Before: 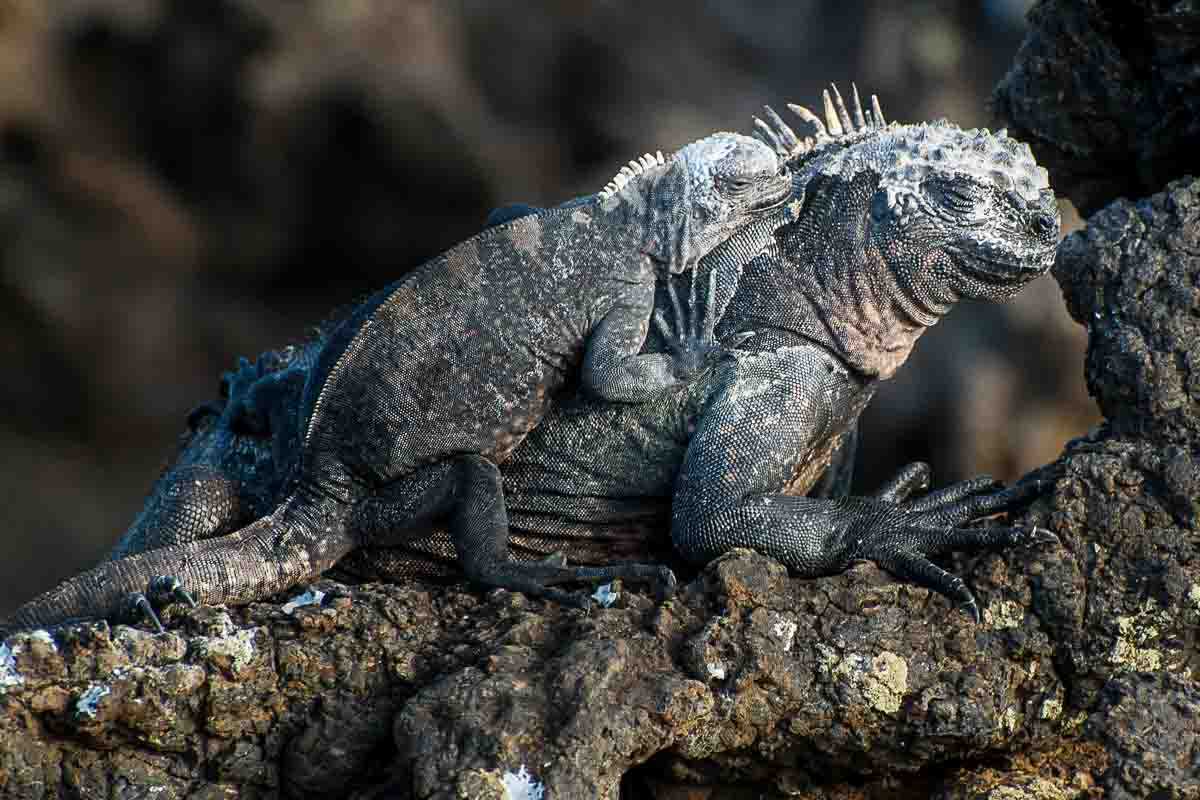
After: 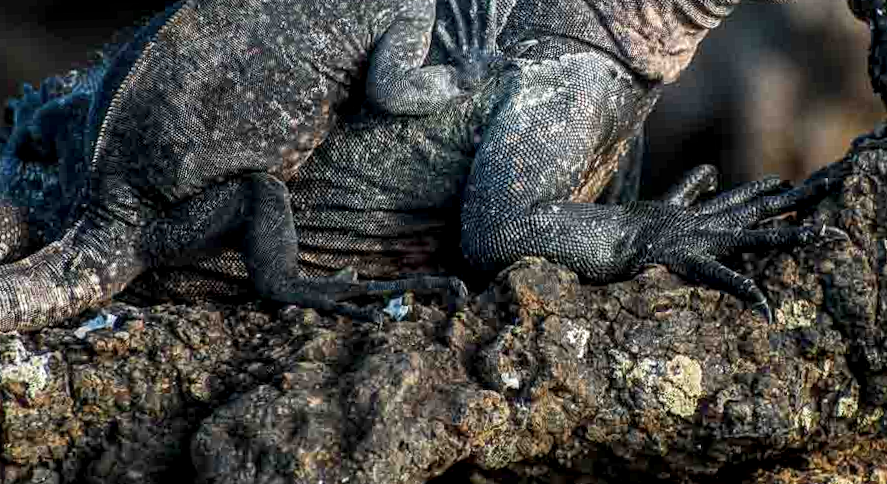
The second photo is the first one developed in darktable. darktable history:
crop and rotate: left 17.299%, top 35.115%, right 7.015%, bottom 1.024%
rotate and perspective: rotation -2°, crop left 0.022, crop right 0.978, crop top 0.049, crop bottom 0.951
local contrast: detail 130%
